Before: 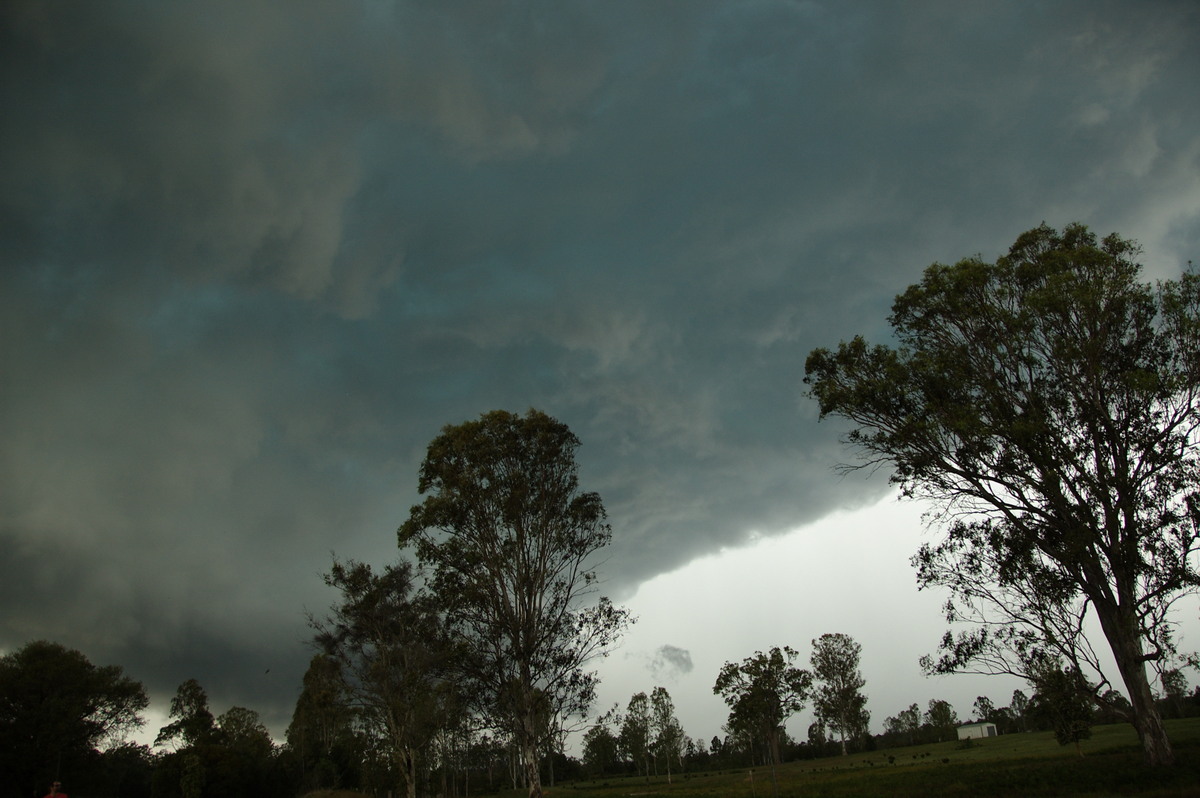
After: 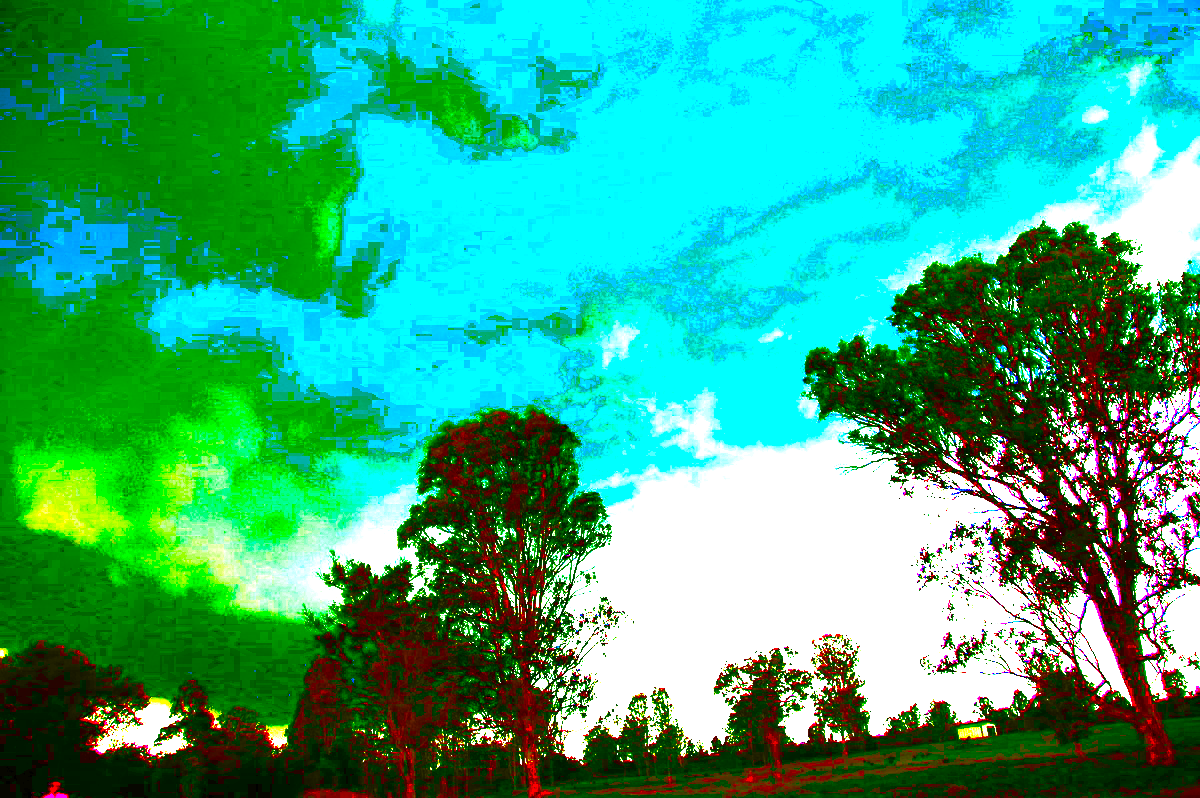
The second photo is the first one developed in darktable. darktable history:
exposure: black level correction 0.099, exposure 3.072 EV, compensate exposure bias true, compensate highlight preservation false
contrast brightness saturation: contrast 0.101, brightness 0.034, saturation 0.088
